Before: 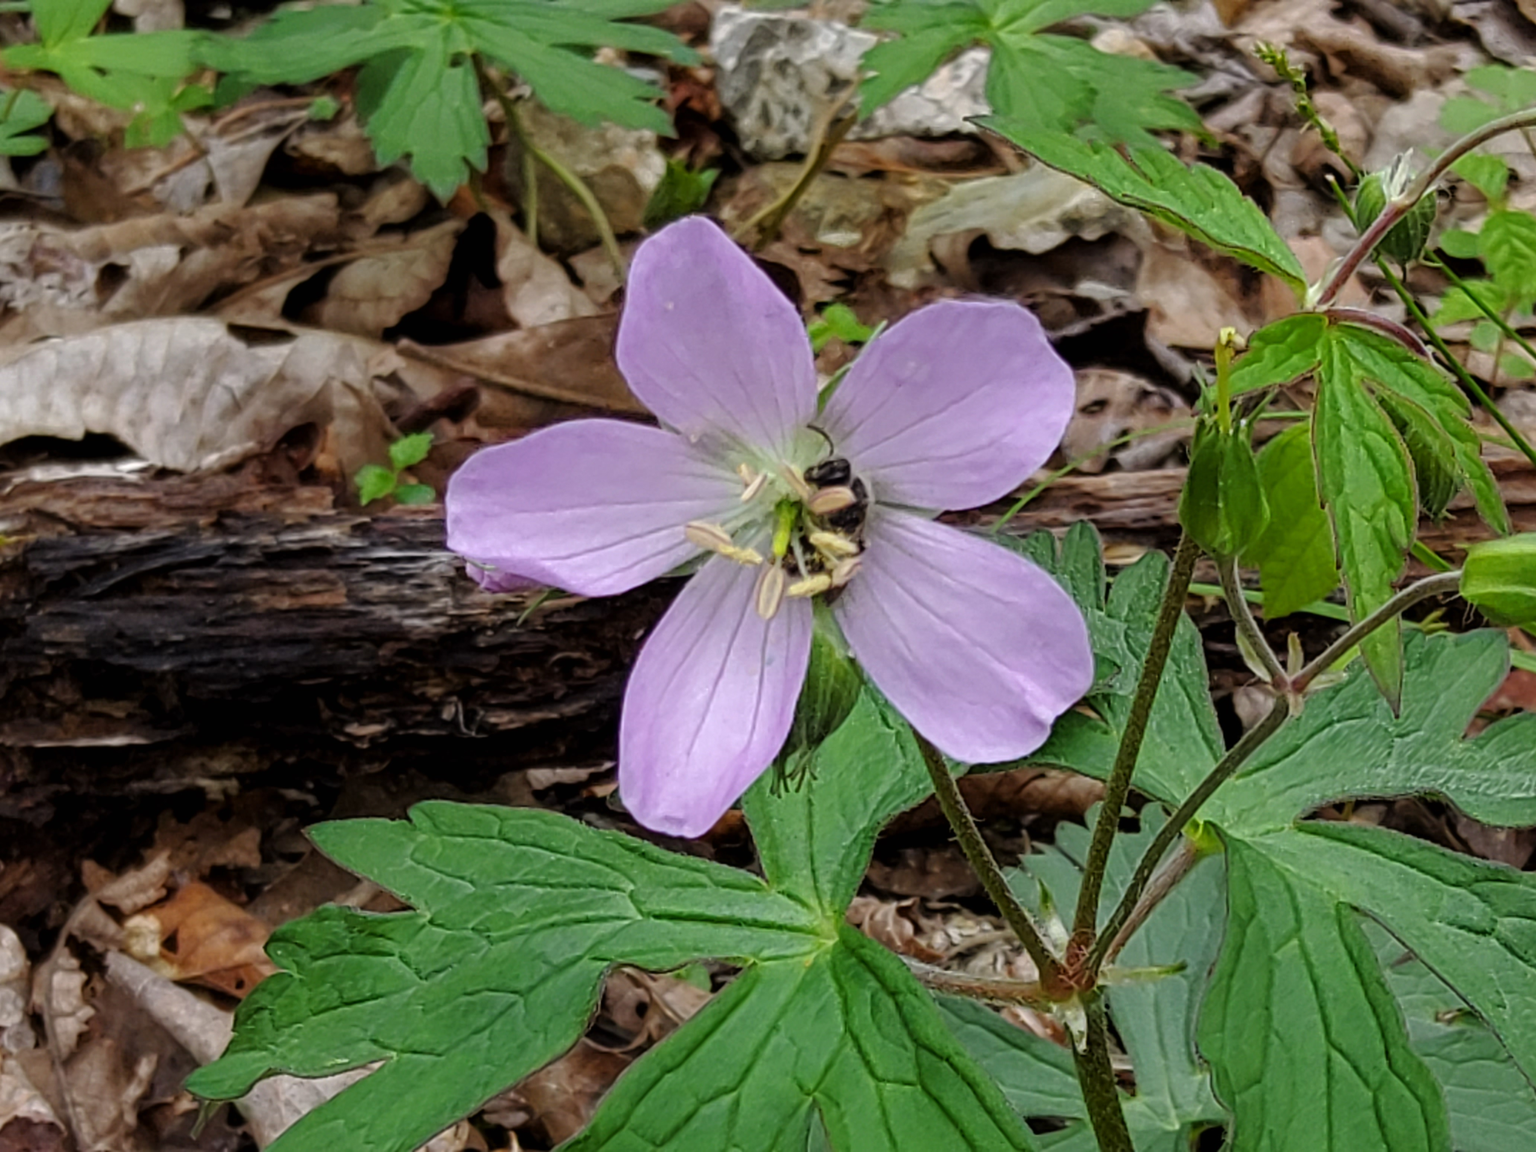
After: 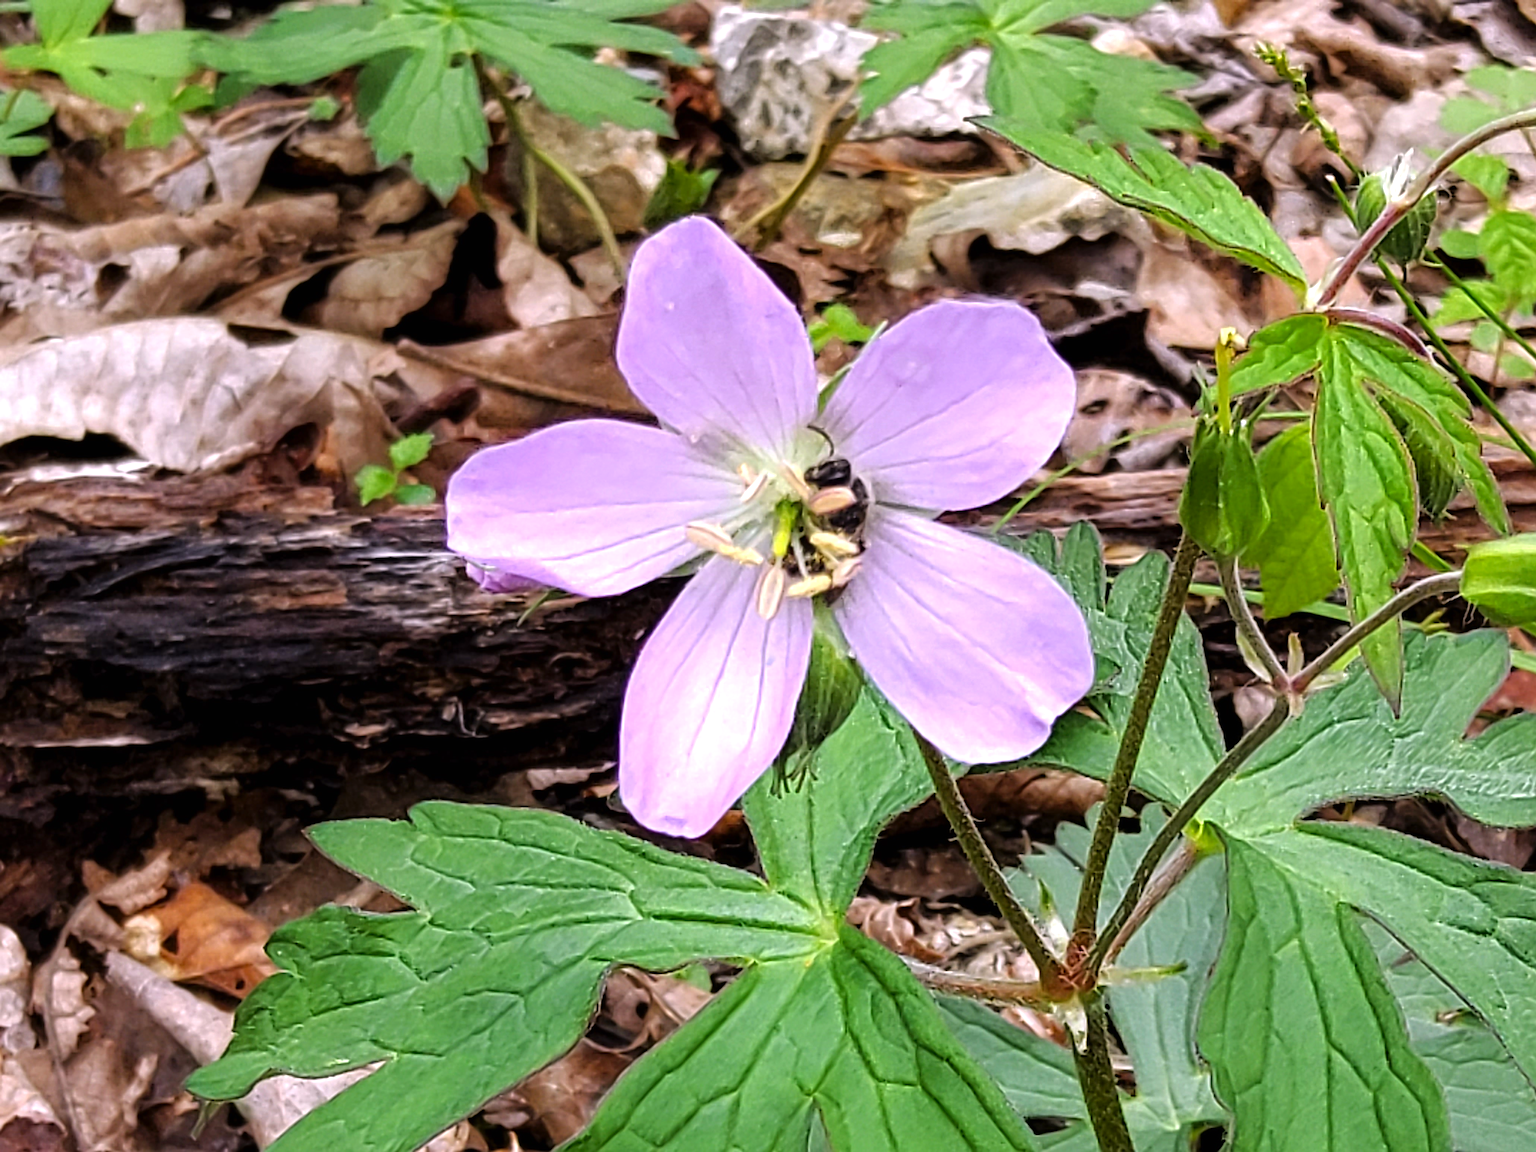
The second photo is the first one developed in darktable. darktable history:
color calibration: output R [1.063, -0.012, -0.003, 0], output B [-0.079, 0.047, 1, 0], illuminant custom, x 0.368, y 0.373, temperature 4346.98 K
sharpen: amount 0.982
levels: levels [0, 0.394, 0.787]
